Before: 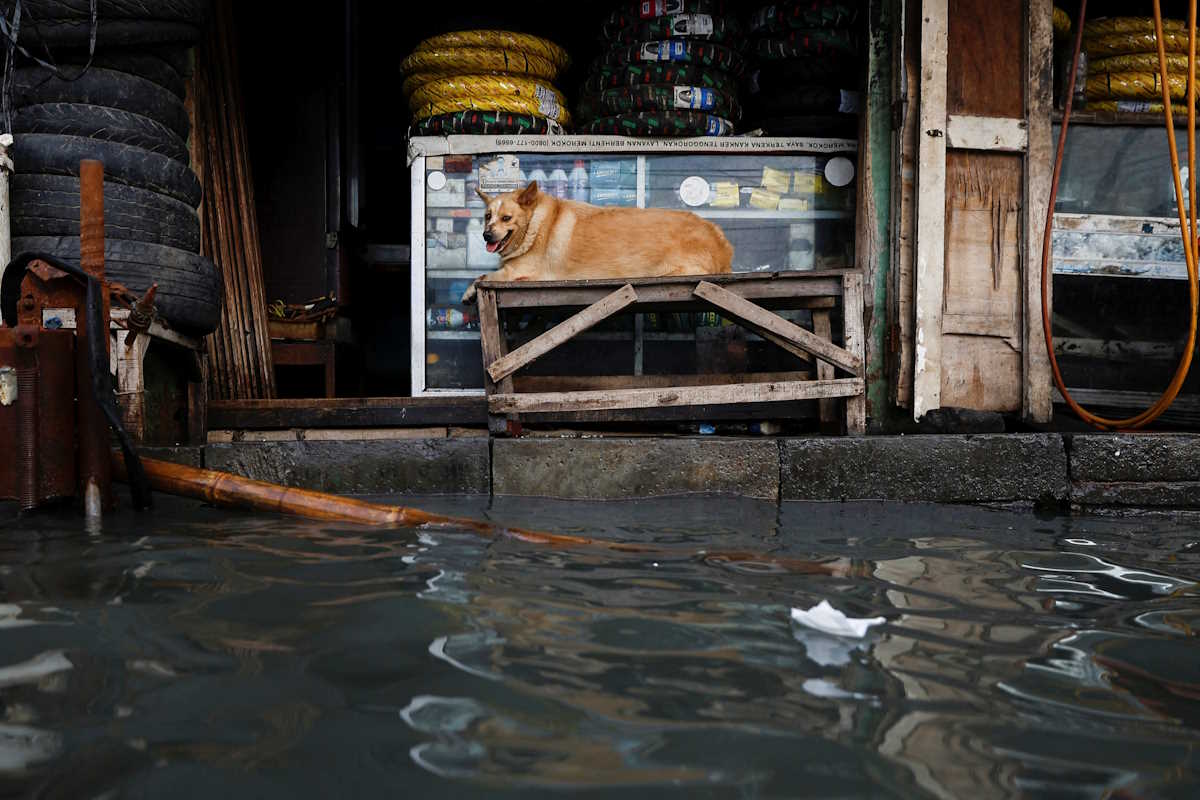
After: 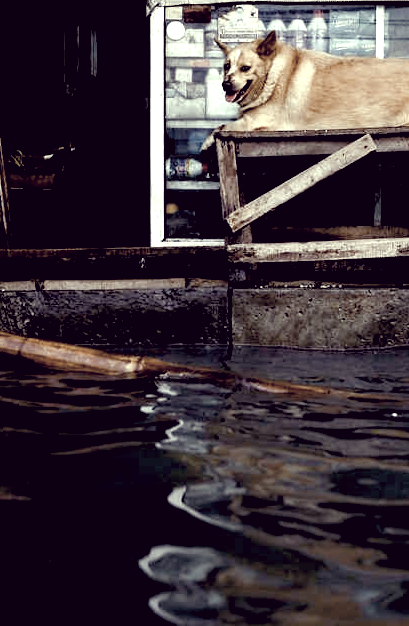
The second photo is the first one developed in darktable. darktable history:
exposure: black level correction 0.034, exposure 0.904 EV, compensate exposure bias true, compensate highlight preservation false
color balance rgb: power › luminance -8.012%, power › chroma 1.357%, power › hue 330.31°, highlights gain › chroma 2.864%, highlights gain › hue 61.3°, perceptual saturation grading › global saturation 0.199%, perceptual saturation grading › highlights -16.926%, perceptual saturation grading › mid-tones 32.736%, perceptual saturation grading › shadows 50.591%
crop and rotate: left 21.789%, top 18.77%, right 44.047%, bottom 2.976%
color correction: highlights a* -20.62, highlights b* 20.31, shadows a* 19.33, shadows b* -21.23, saturation 0.374
